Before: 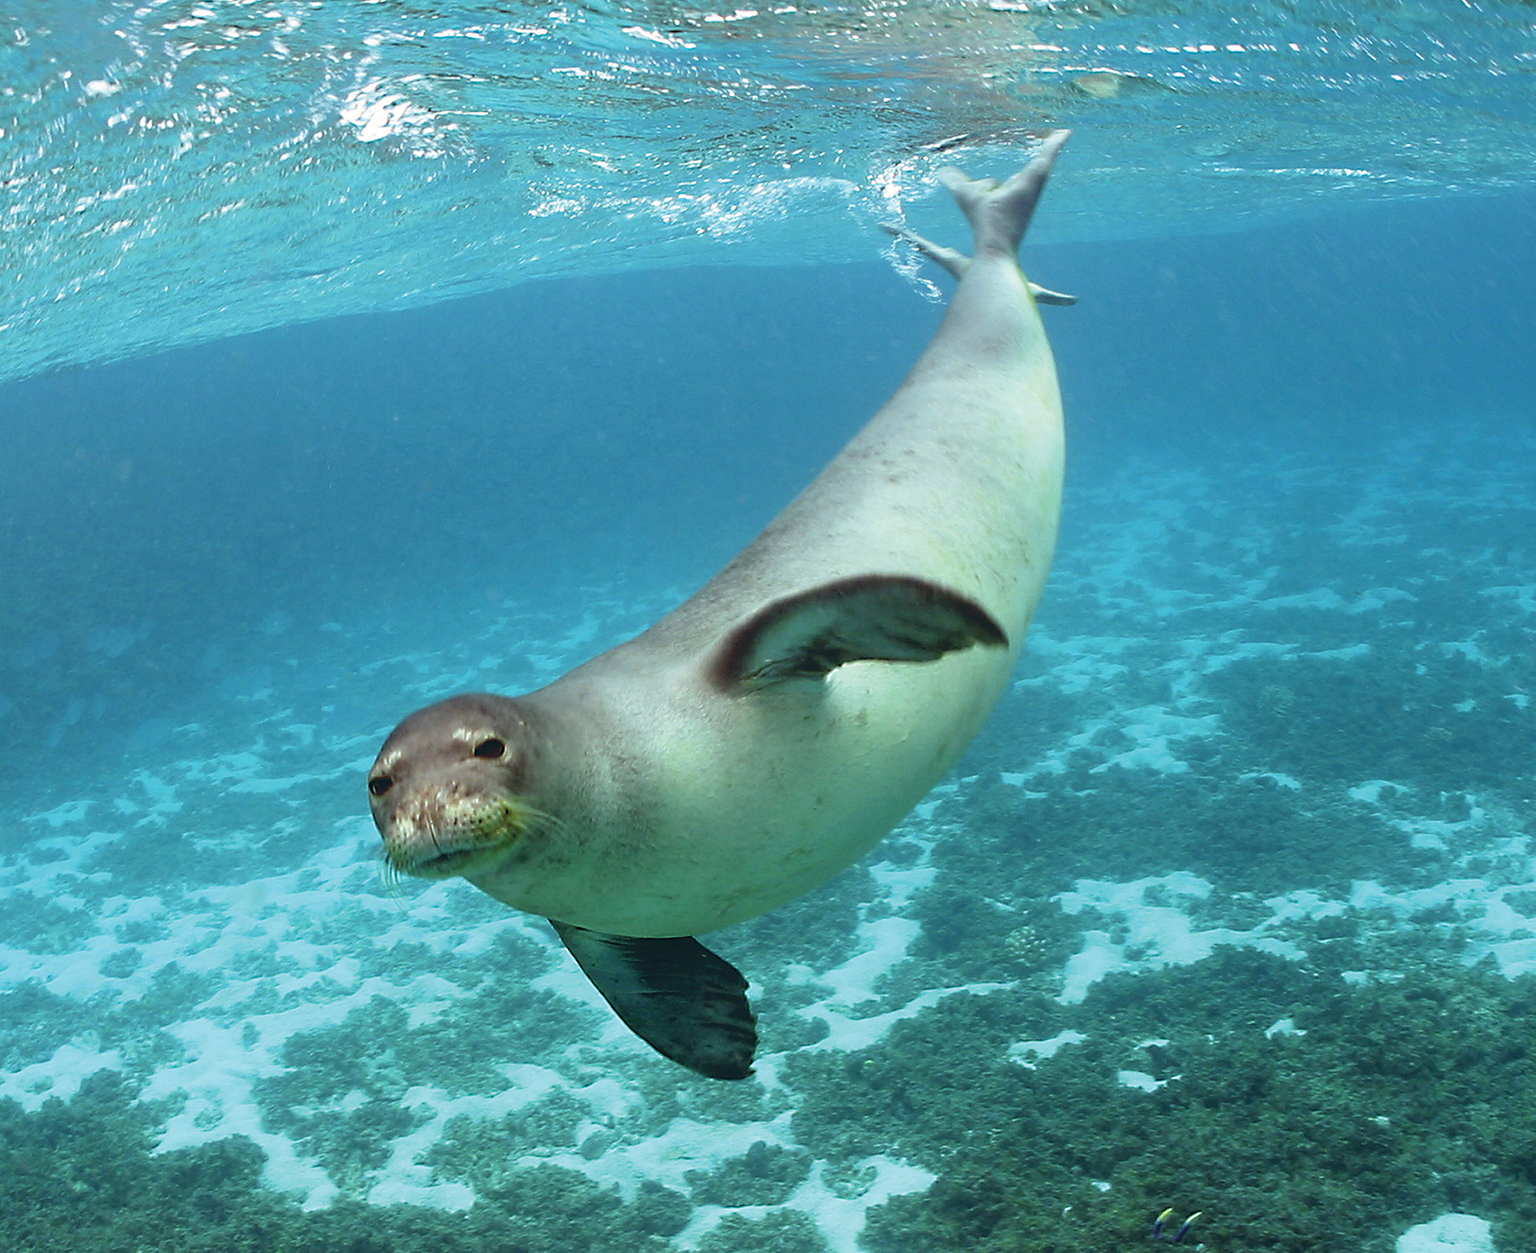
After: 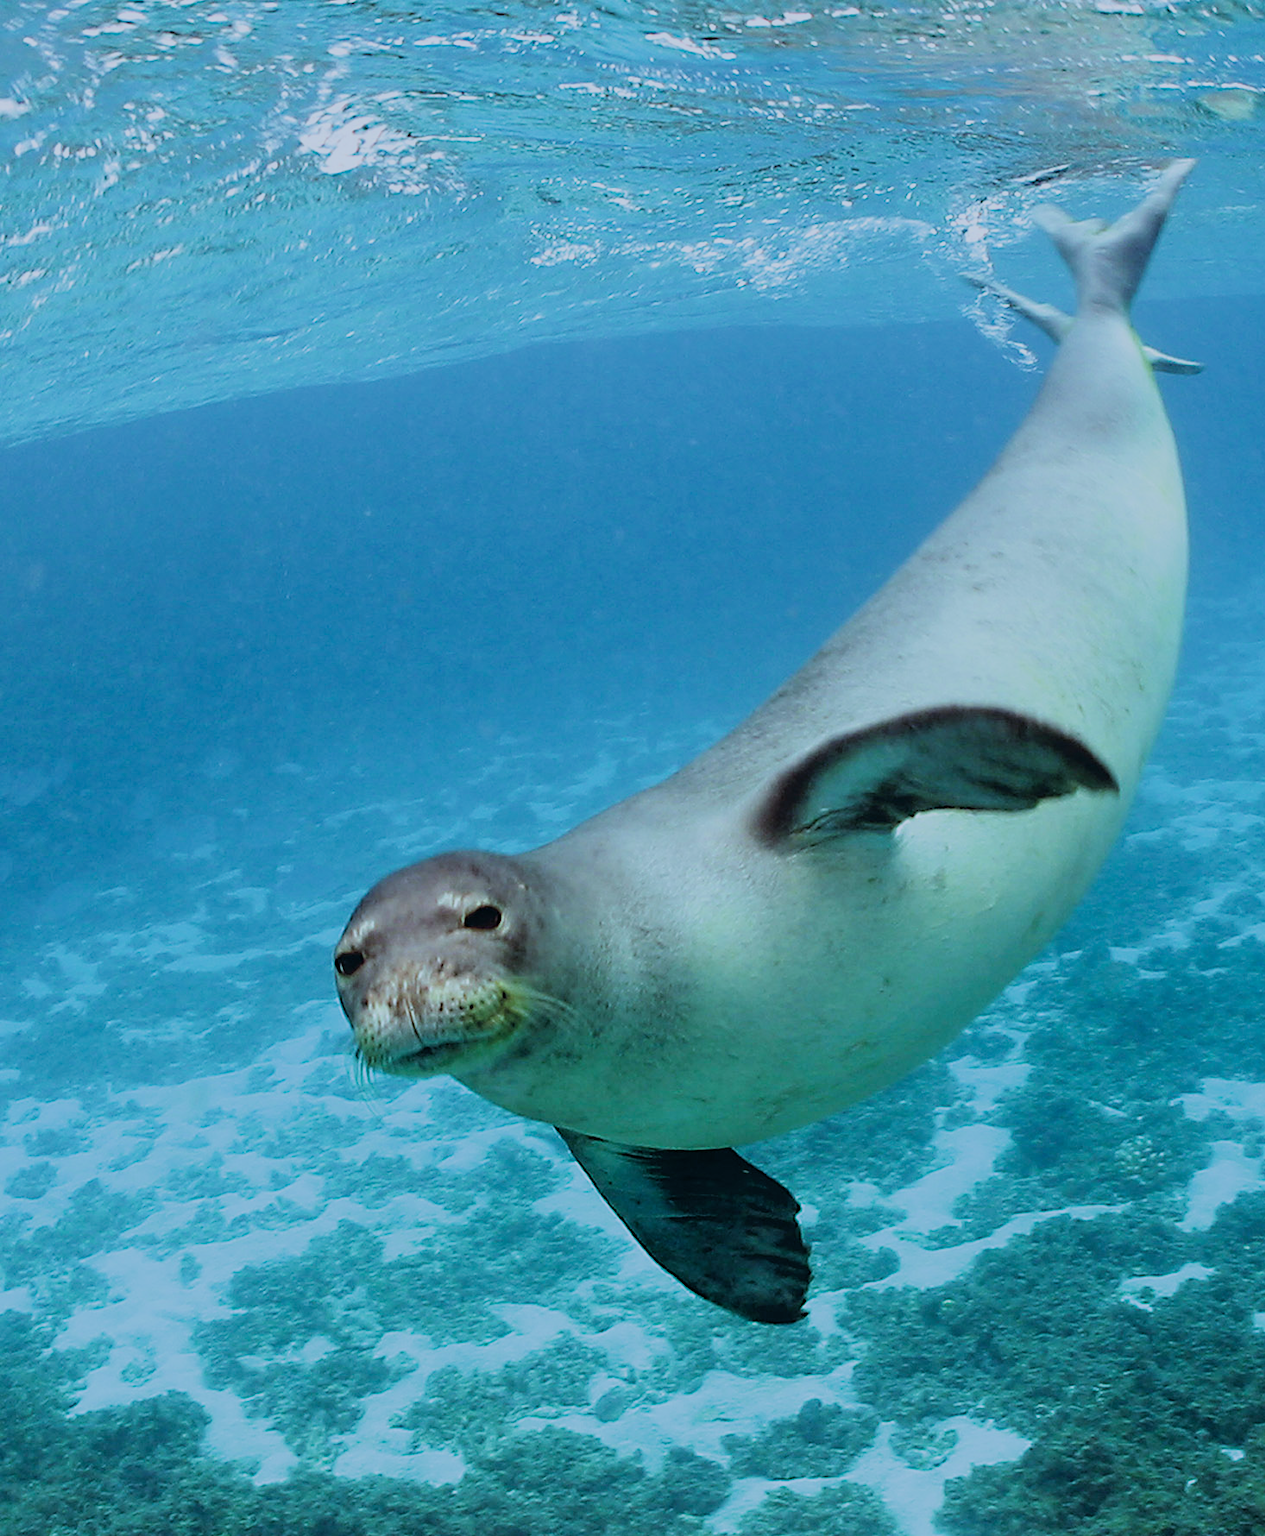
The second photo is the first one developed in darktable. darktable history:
filmic rgb: black relative exposure -9.32 EV, white relative exposure 6.82 EV, hardness 3.06, contrast 1.056
color calibration: x 0.38, y 0.39, temperature 4082.24 K, gamut compression 1.74
crop and rotate: left 6.315%, right 26.45%
